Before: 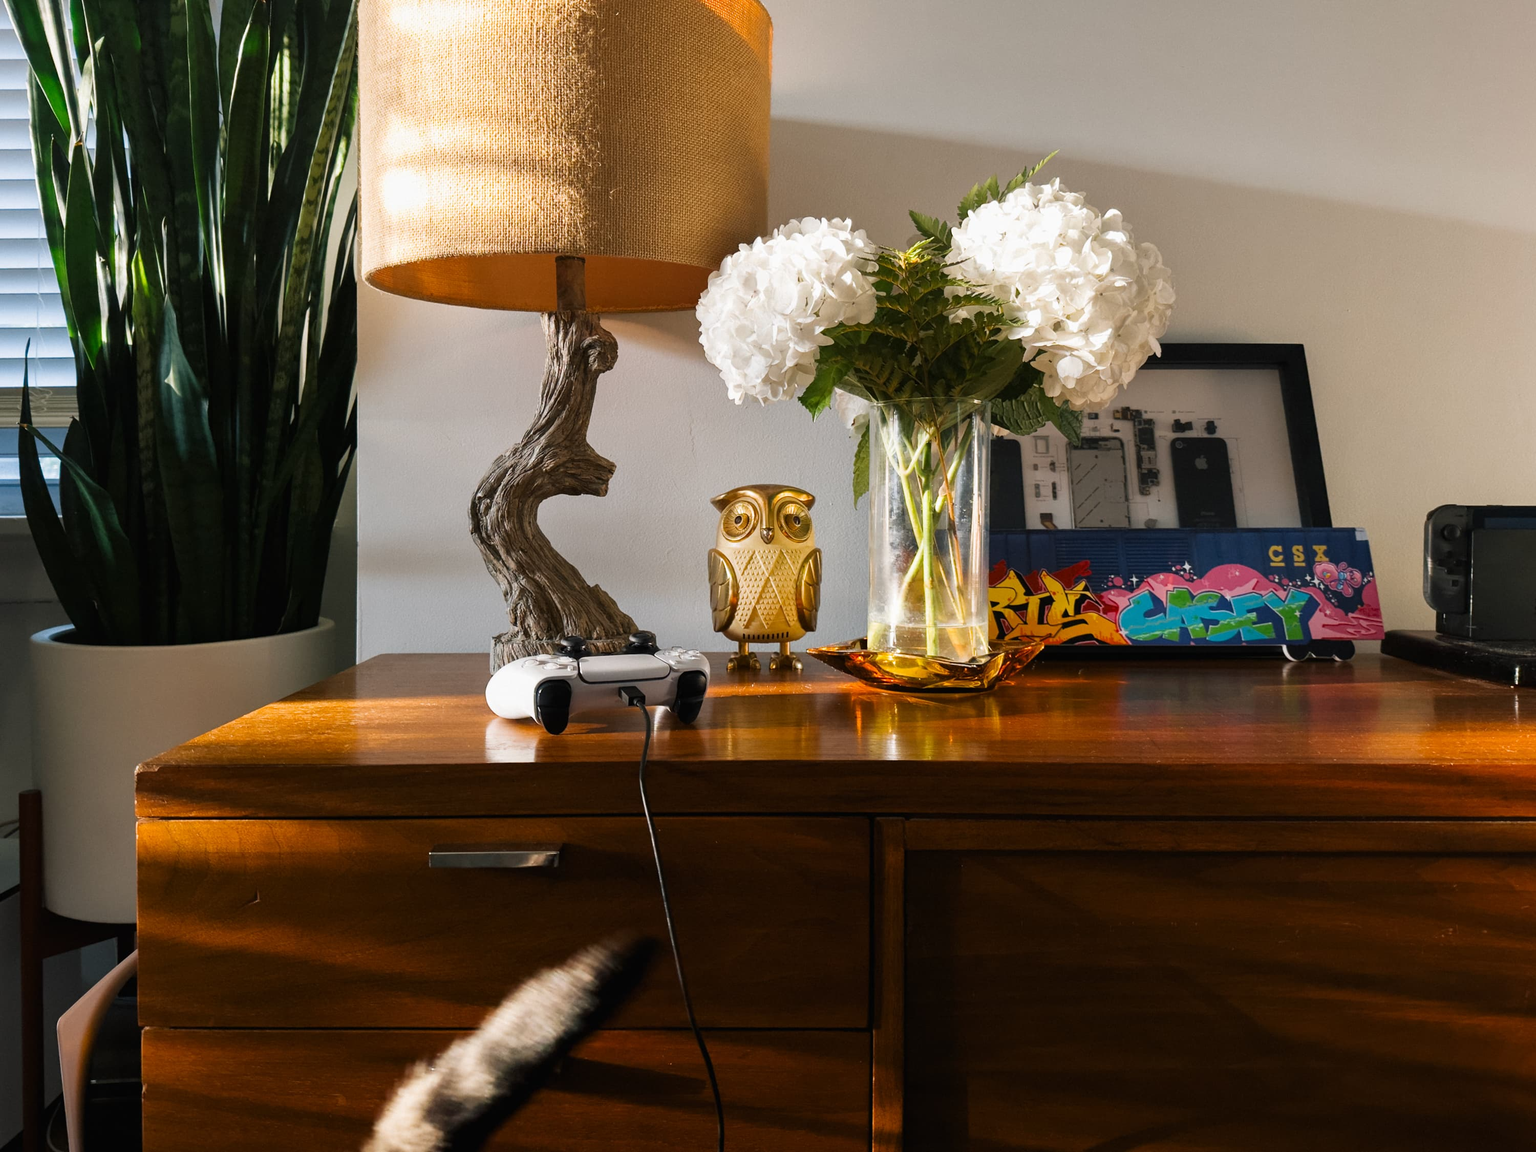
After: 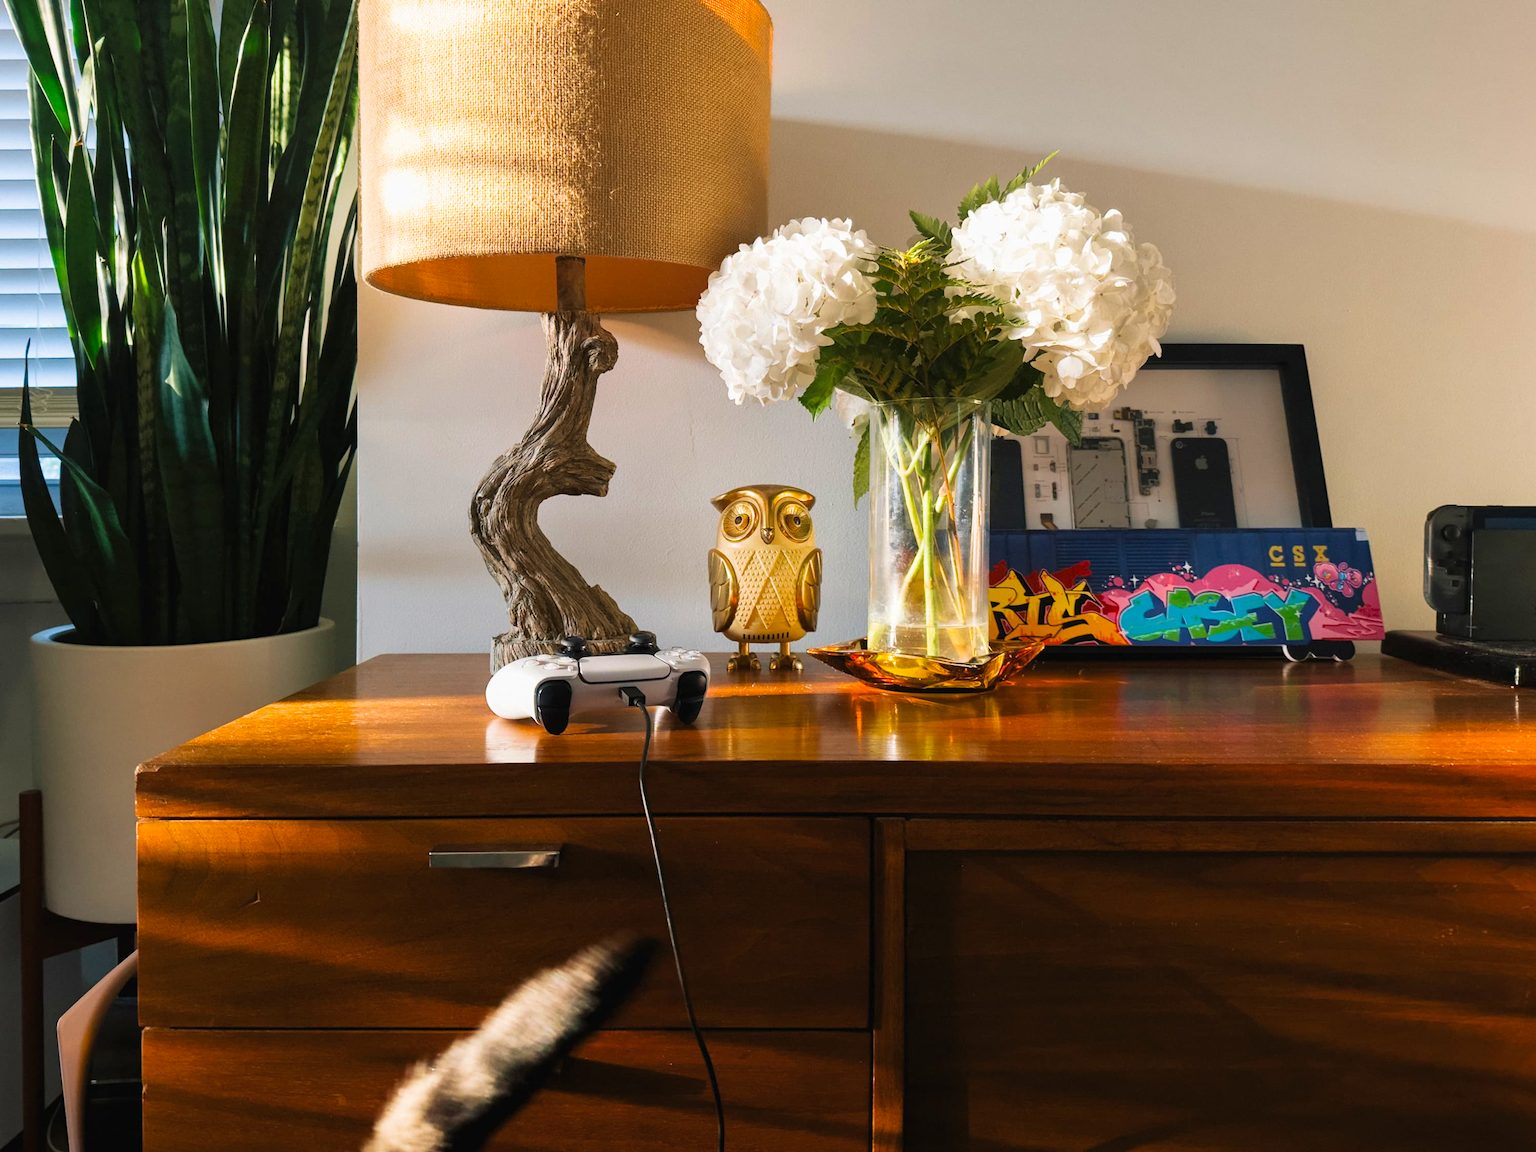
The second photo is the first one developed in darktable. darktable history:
contrast brightness saturation: contrast 0.07, brightness 0.08, saturation 0.18
velvia: on, module defaults
